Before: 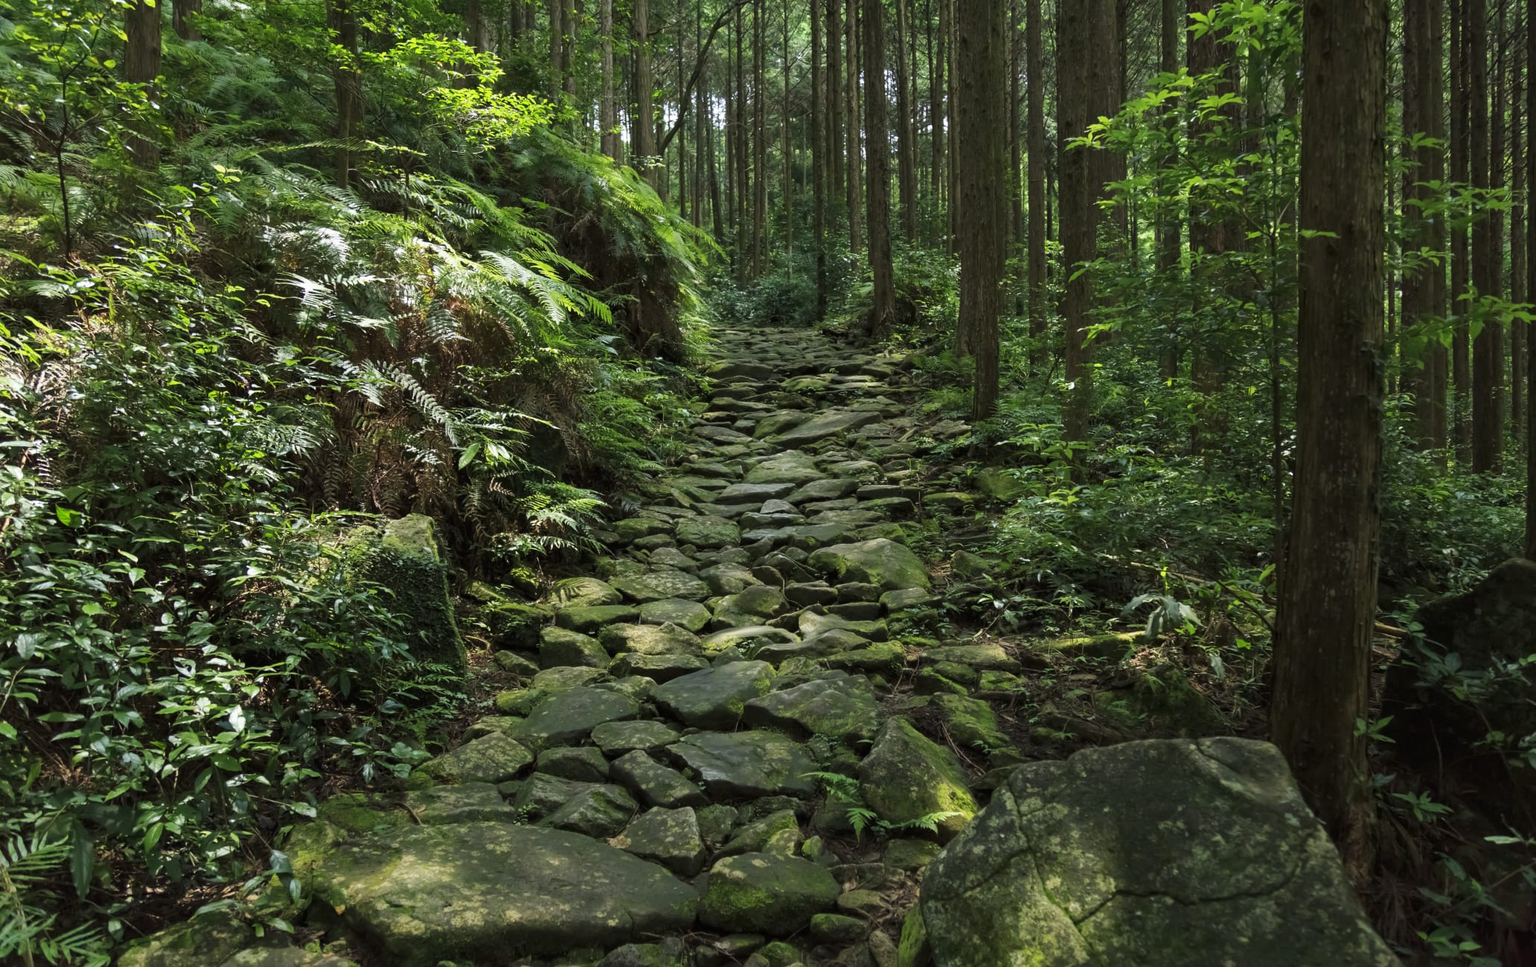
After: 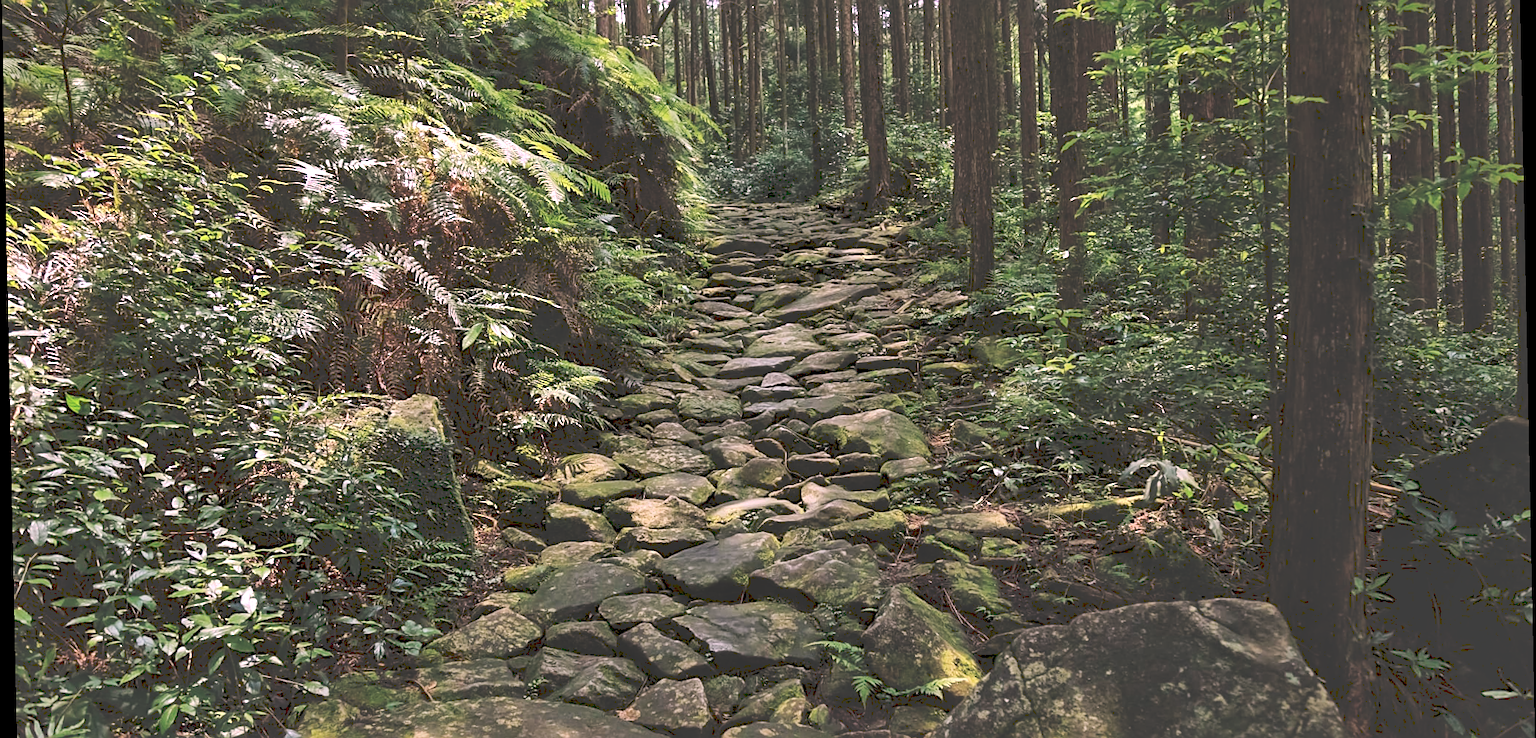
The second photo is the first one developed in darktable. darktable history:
local contrast: mode bilateral grid, contrast 25, coarseness 60, detail 151%, midtone range 0.2
tone curve: curves: ch0 [(0, 0) (0.003, 0.264) (0.011, 0.264) (0.025, 0.265) (0.044, 0.269) (0.069, 0.273) (0.1, 0.28) (0.136, 0.292) (0.177, 0.309) (0.224, 0.336) (0.277, 0.371) (0.335, 0.412) (0.399, 0.469) (0.468, 0.533) (0.543, 0.595) (0.623, 0.66) (0.709, 0.73) (0.801, 0.8) (0.898, 0.854) (1, 1)], preserve colors none
crop: top 13.819%, bottom 11.169%
white balance: red 1.188, blue 1.11
rotate and perspective: rotation -1.17°, automatic cropping off
sharpen: on, module defaults
